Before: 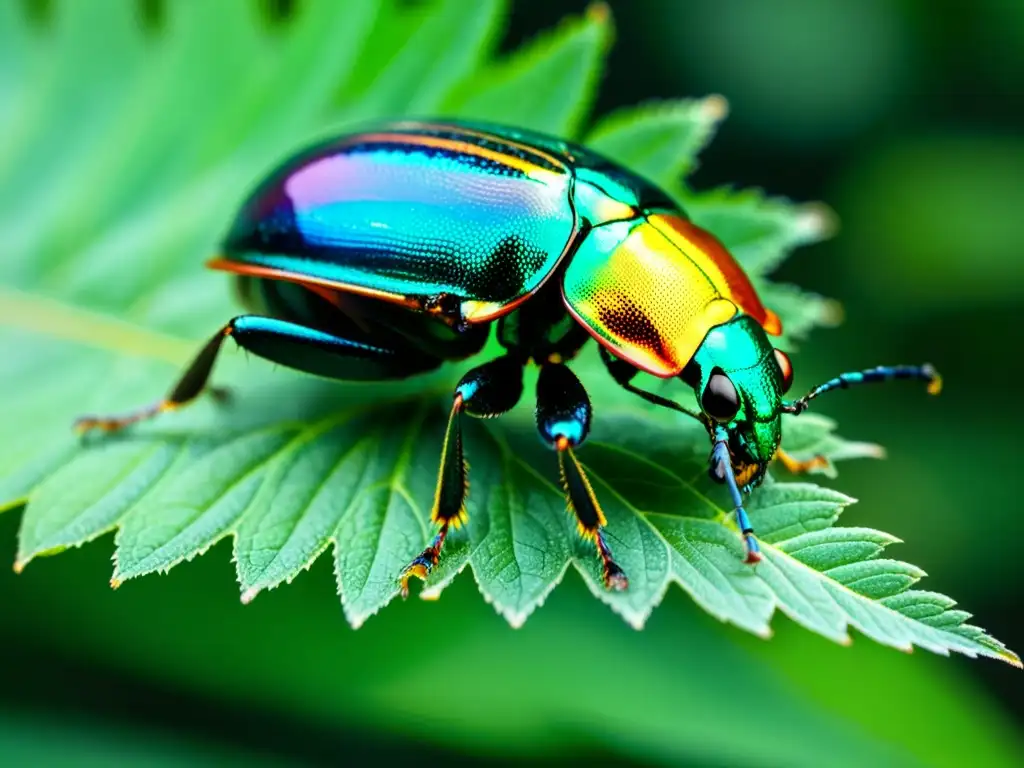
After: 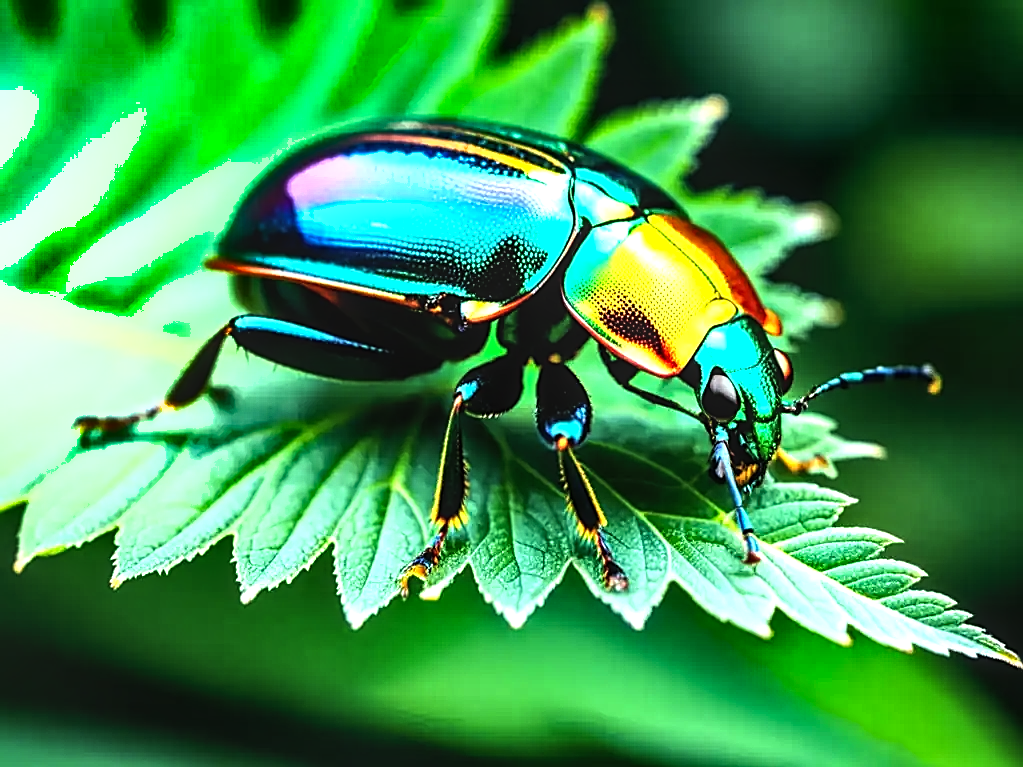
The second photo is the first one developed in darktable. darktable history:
local contrast: on, module defaults
shadows and highlights: shadows 20.78, highlights -83.03, soften with gaussian
sharpen: on, module defaults
crop: left 0.092%
tone equalizer: -8 EV -1.1 EV, -7 EV -1.03 EV, -6 EV -0.881 EV, -5 EV -0.538 EV, -3 EV 0.602 EV, -2 EV 0.891 EV, -1 EV 0.997 EV, +0 EV 1.08 EV, edges refinement/feathering 500, mask exposure compensation -1.57 EV, preserve details no
